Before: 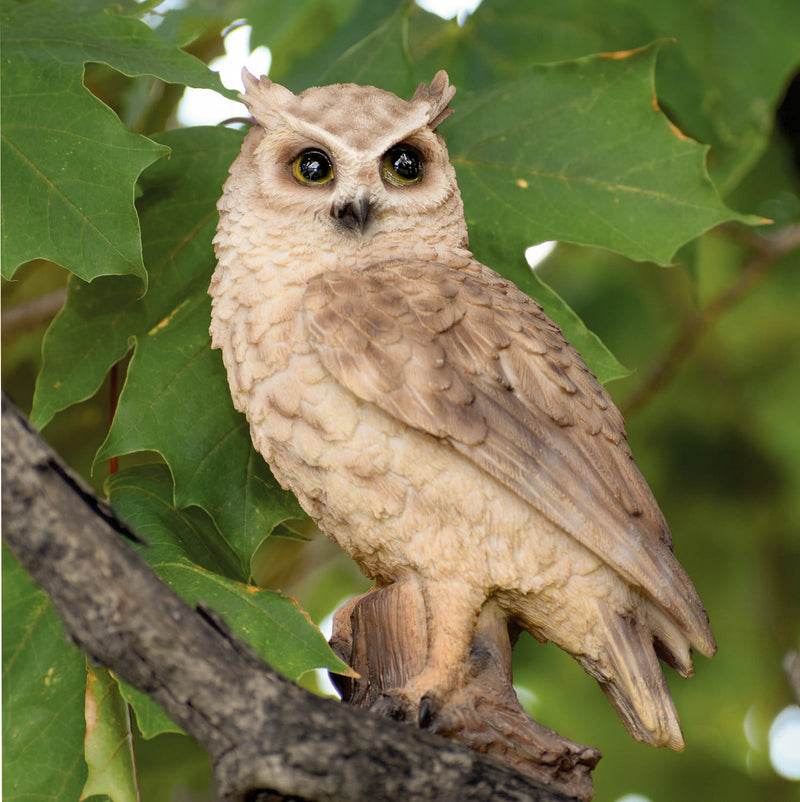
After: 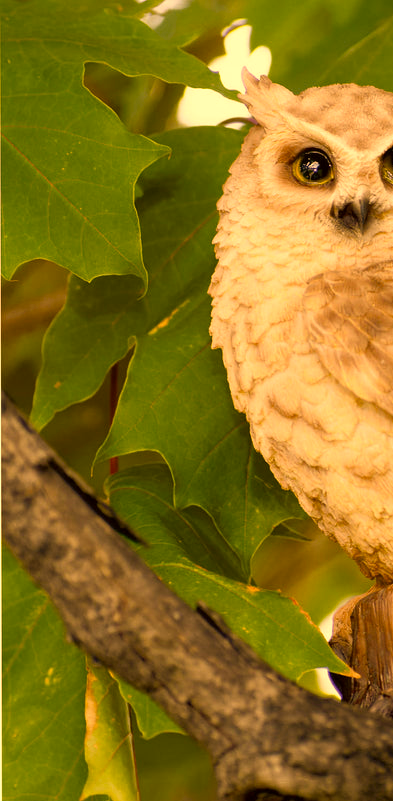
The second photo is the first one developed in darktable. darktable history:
color balance rgb: linear chroma grading › shadows 32%, linear chroma grading › global chroma -2%, linear chroma grading › mid-tones 4%, perceptual saturation grading › global saturation -2%, perceptual saturation grading › highlights -8%, perceptual saturation grading › mid-tones 8%, perceptual saturation grading › shadows 4%, perceptual brilliance grading › highlights 8%, perceptual brilliance grading › mid-tones 4%, perceptual brilliance grading › shadows 2%, global vibrance 16%, saturation formula JzAzBz (2021)
color calibration: x 0.329, y 0.345, temperature 5633 K
crop and rotate: left 0%, top 0%, right 50.845%
color correction: highlights a* 17.94, highlights b* 35.39, shadows a* 1.48, shadows b* 6.42, saturation 1.01
